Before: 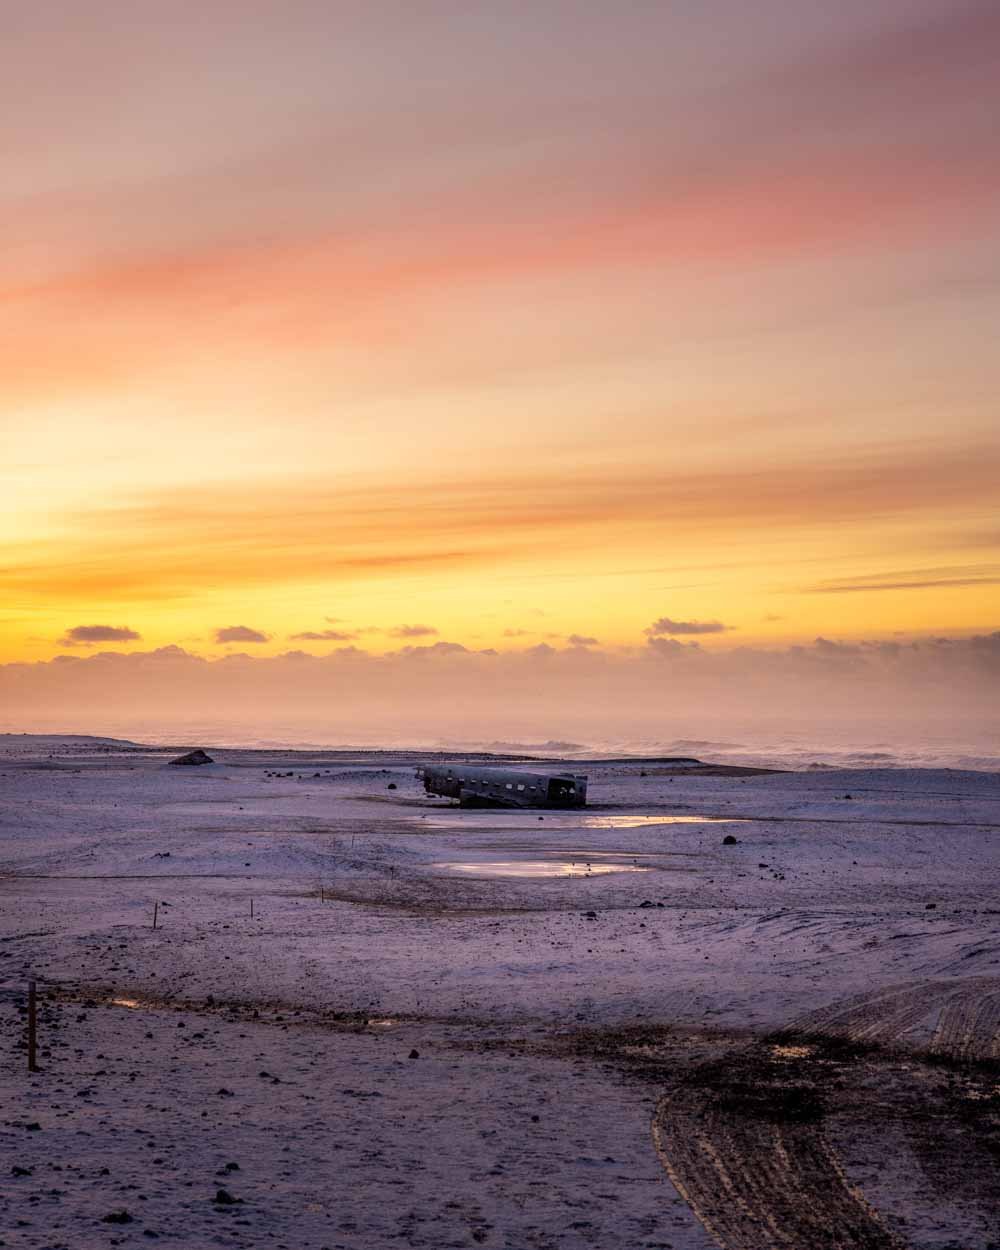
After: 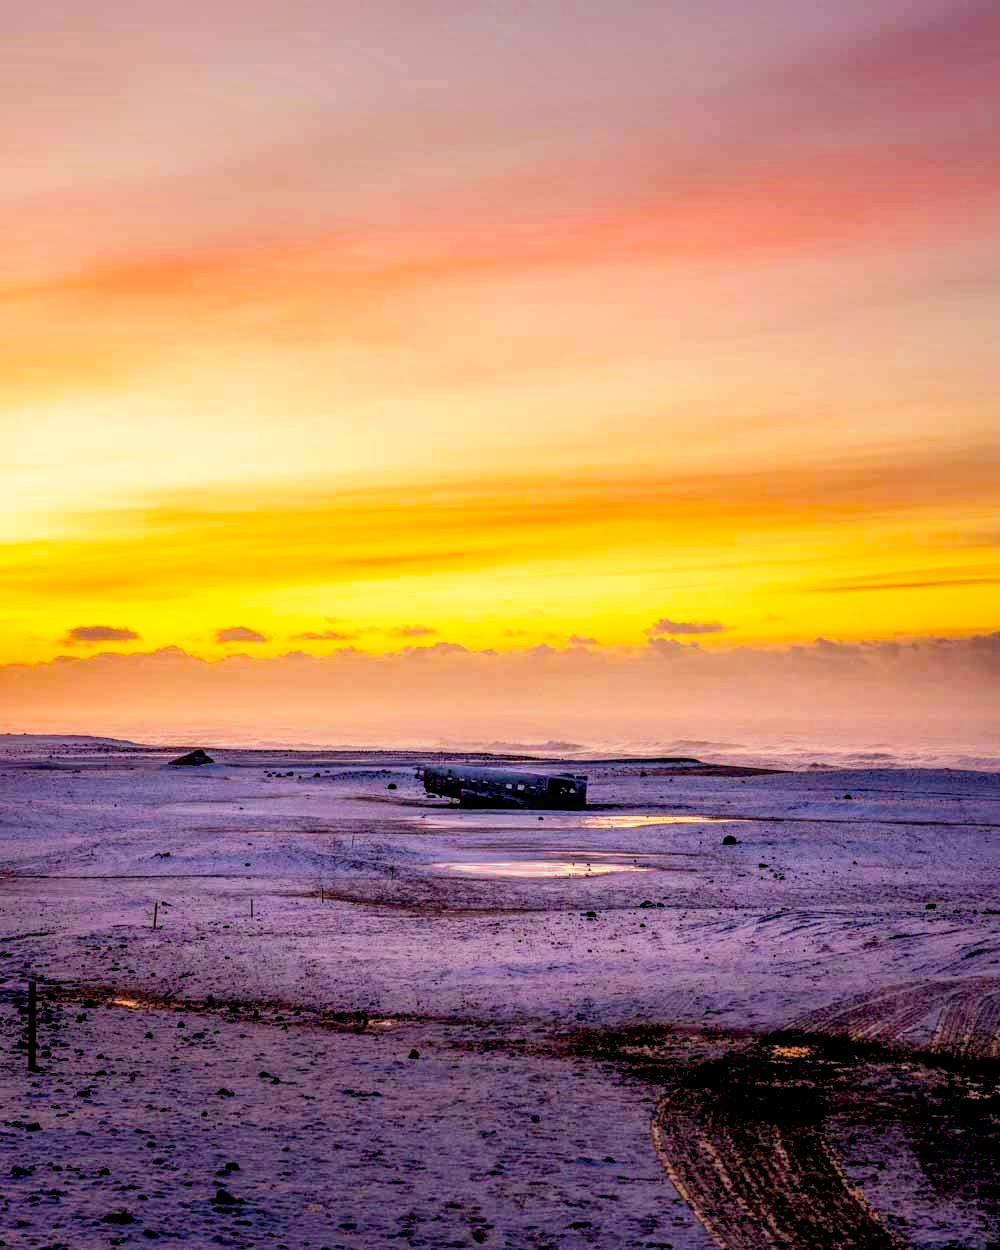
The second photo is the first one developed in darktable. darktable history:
tone curve: curves: ch0 [(0, 0.024) (0.049, 0.038) (0.176, 0.162) (0.311, 0.337) (0.416, 0.471) (0.565, 0.658) (0.817, 0.911) (1, 1)]; ch1 [(0, 0) (0.351, 0.347) (0.446, 0.42) (0.481, 0.463) (0.504, 0.504) (0.522, 0.521) (0.546, 0.563) (0.622, 0.664) (0.728, 0.786) (1, 1)]; ch2 [(0, 0) (0.327, 0.324) (0.427, 0.413) (0.458, 0.444) (0.502, 0.504) (0.526, 0.539) (0.547, 0.581) (0.601, 0.61) (0.76, 0.765) (1, 1)], preserve colors none
color balance rgb: global offset › luminance -1.016%, perceptual saturation grading › global saturation 41.234%, contrast -10.537%
local contrast: detail 130%
